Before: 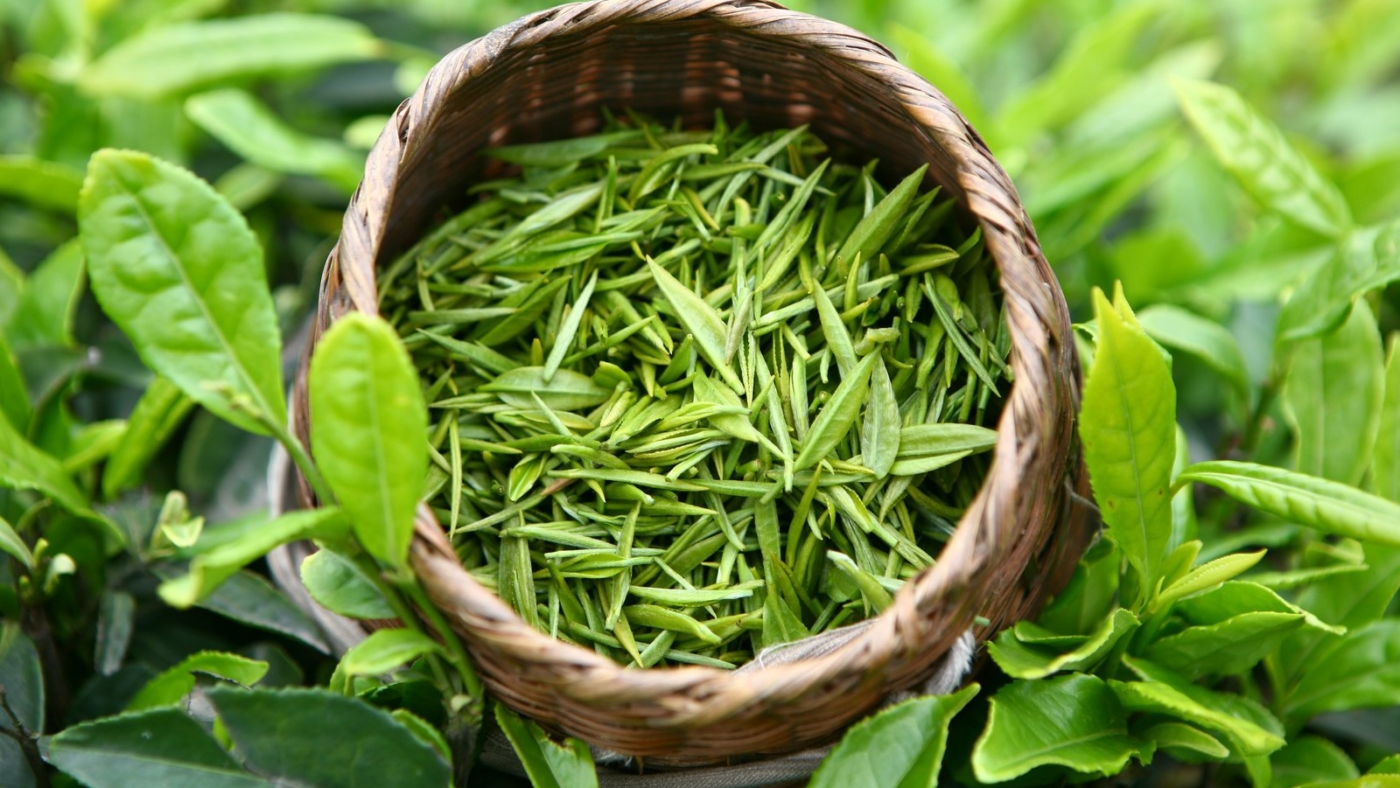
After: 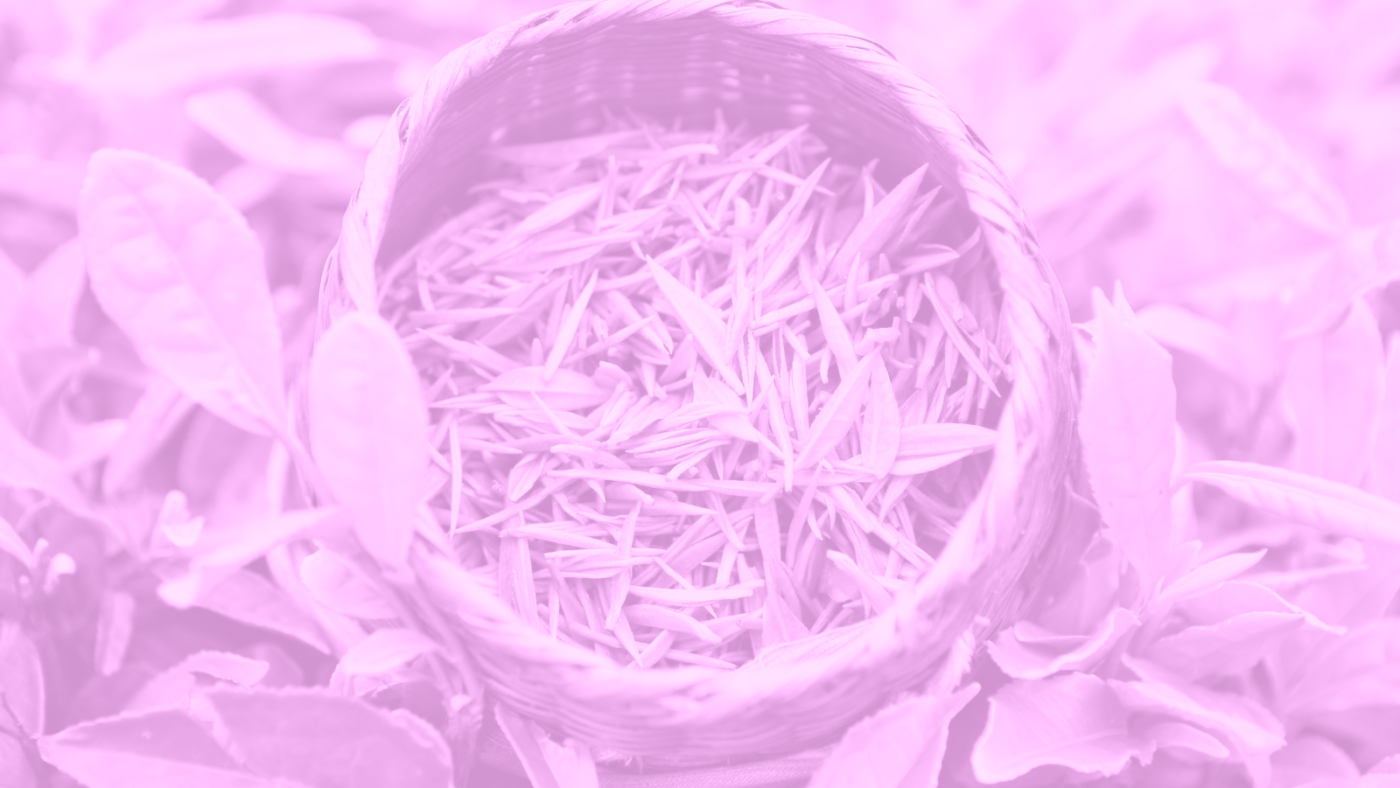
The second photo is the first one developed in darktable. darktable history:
colorize: hue 331.2°, saturation 75%, source mix 30.28%, lightness 70.52%, version 1
tone equalizer: on, module defaults
shadows and highlights: shadows 53, soften with gaussian
